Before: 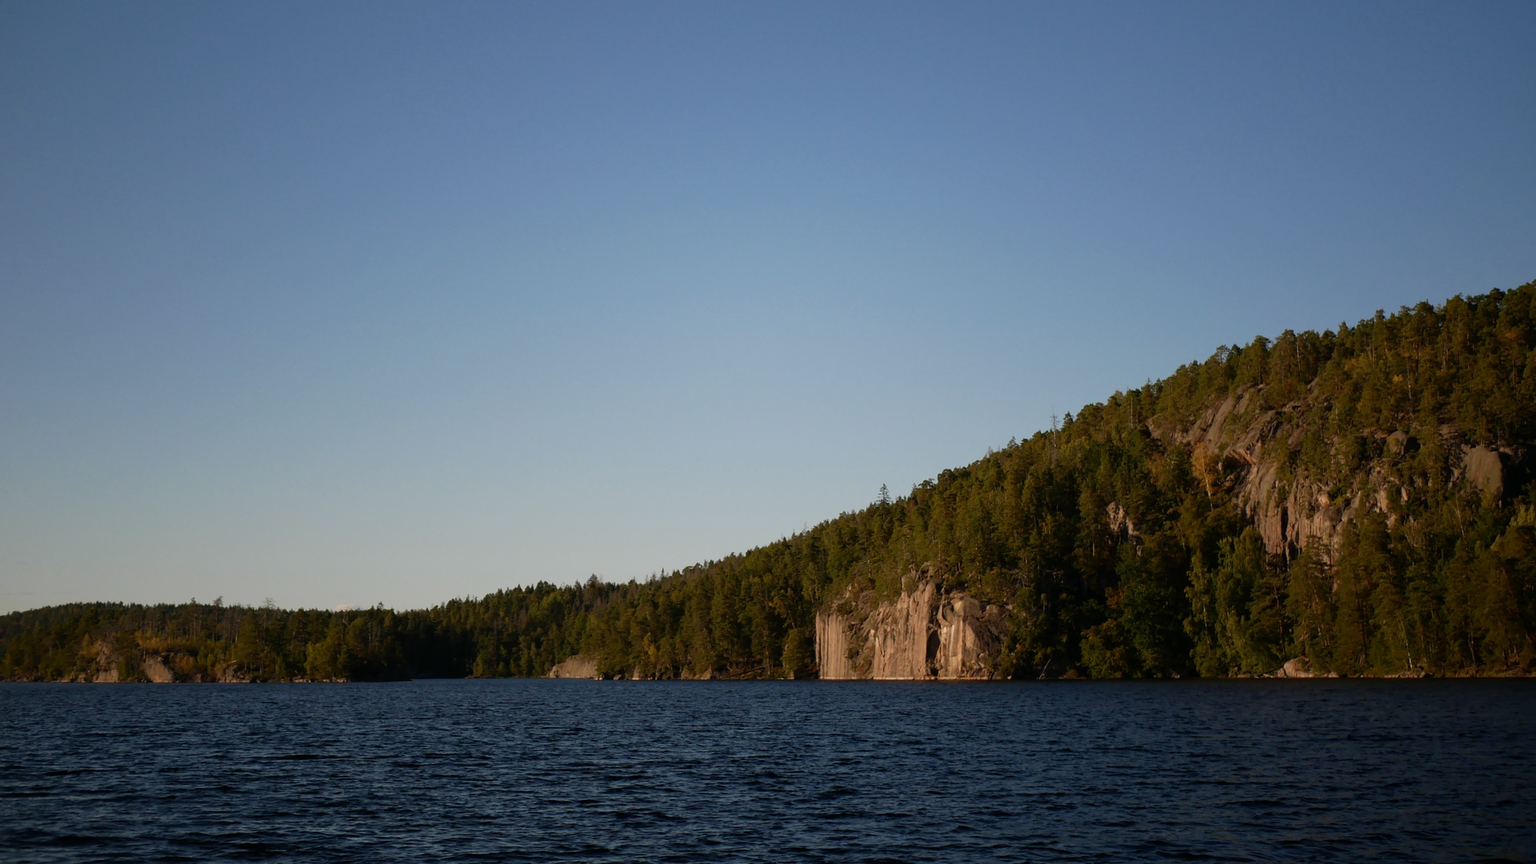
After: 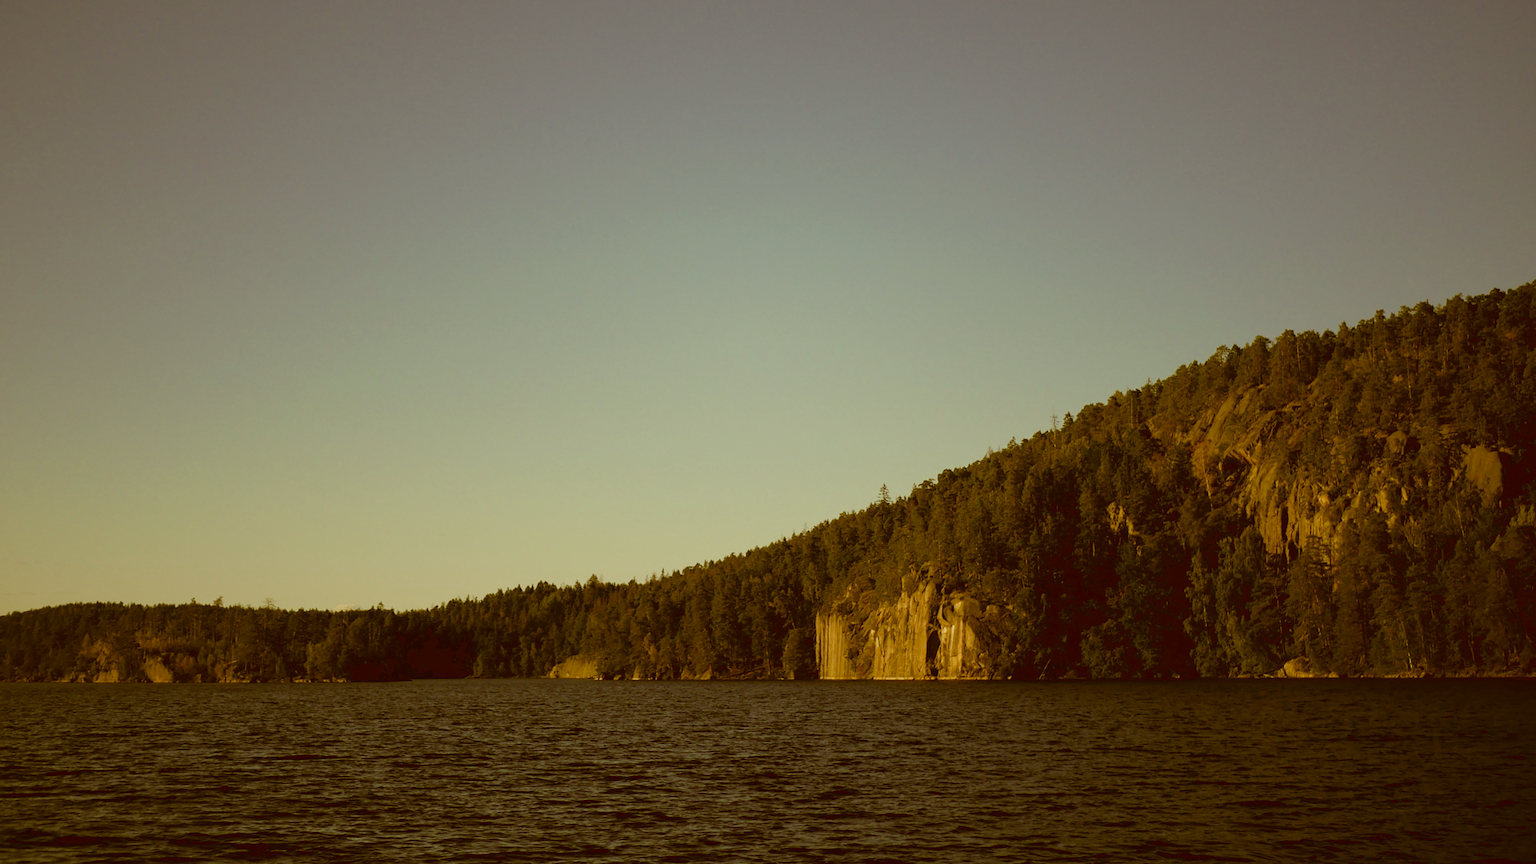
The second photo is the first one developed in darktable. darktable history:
color correction: highlights a* -5.61, highlights b* 9.8, shadows a* 9.95, shadows b* 24.83
contrast brightness saturation: contrast -0.044, saturation -0.407
velvia: strength 50.6%, mid-tones bias 0.513
